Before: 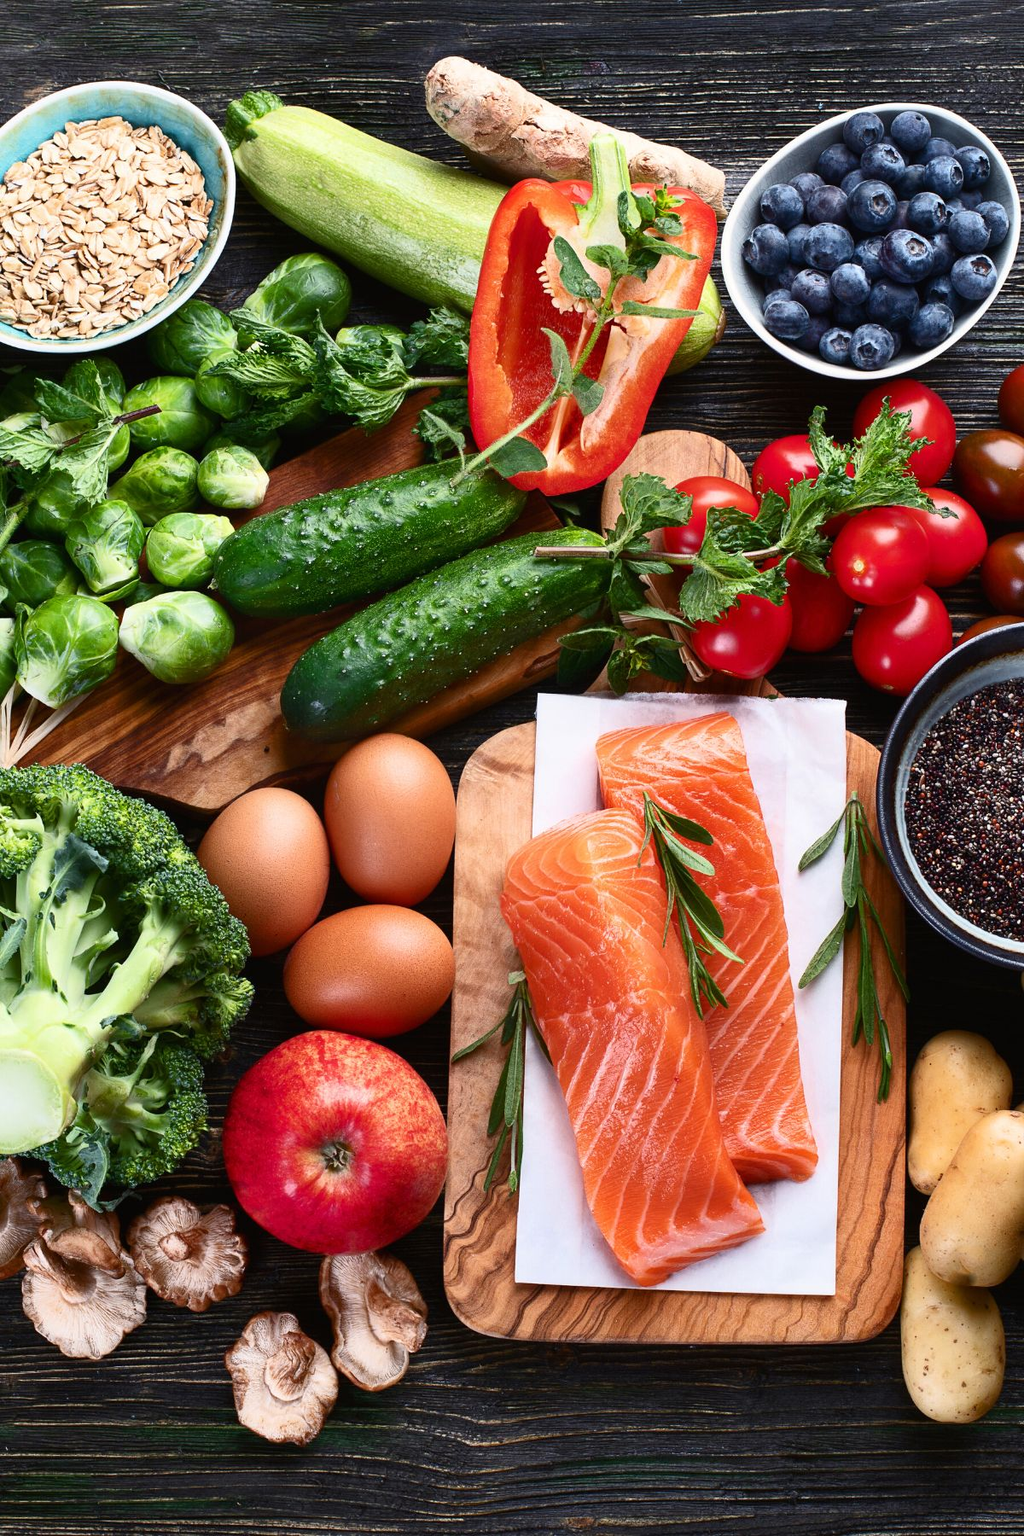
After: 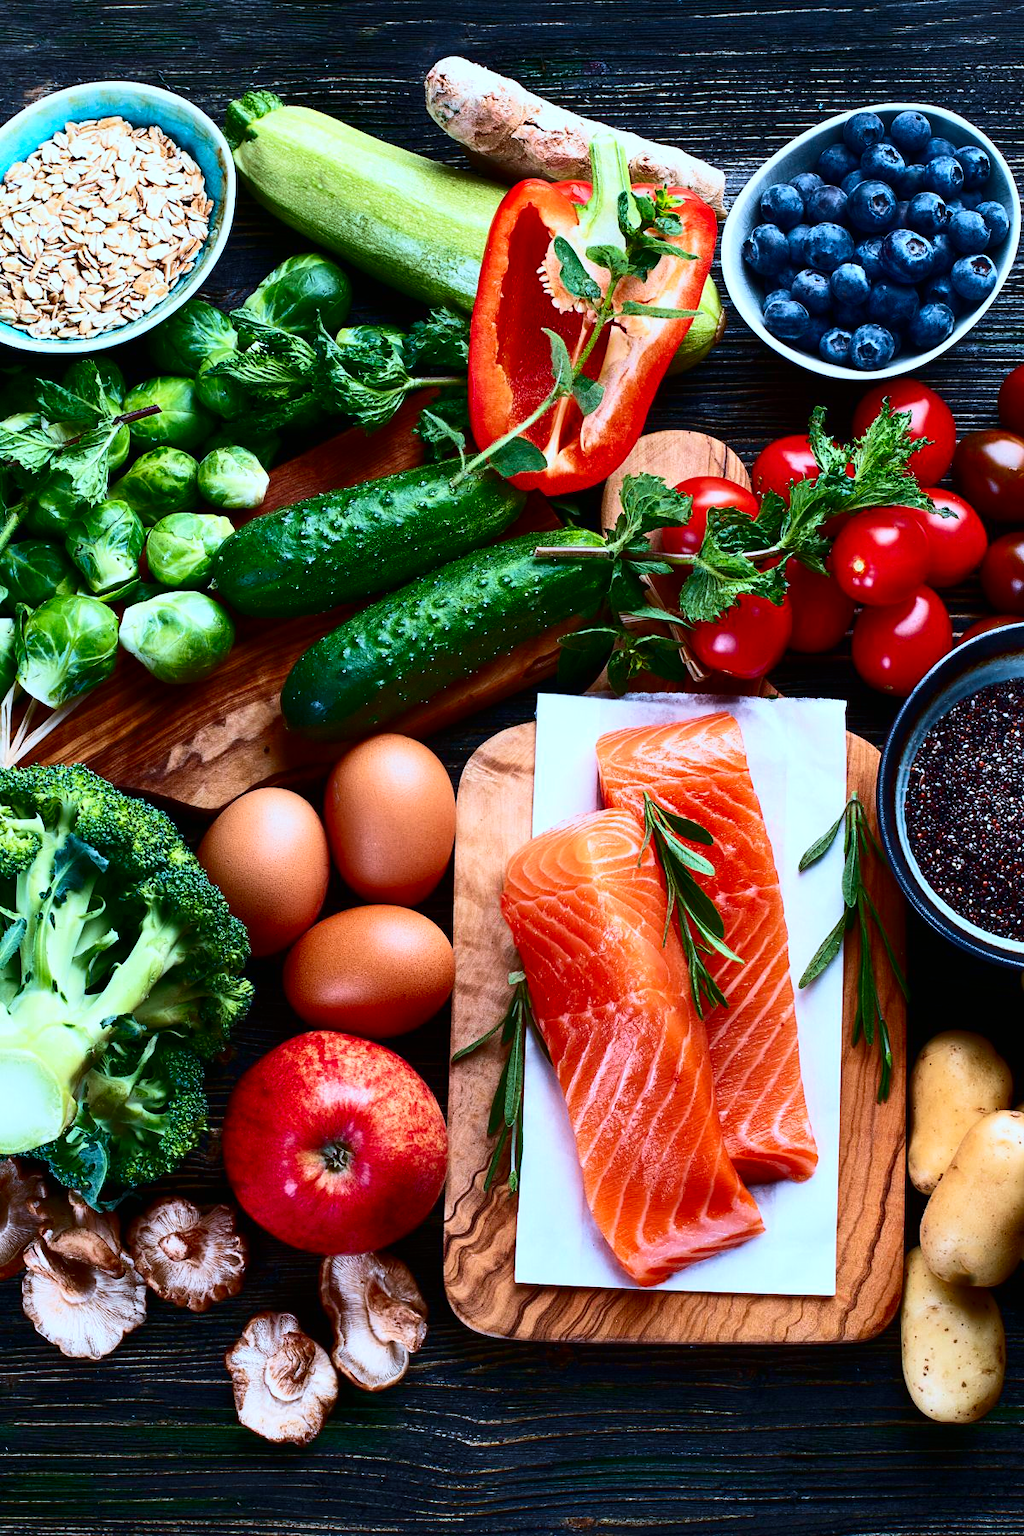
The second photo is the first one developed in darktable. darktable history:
color calibration: output R [1.063, -0.012, -0.003, 0], output G [0, 1.022, 0.021, 0], output B [-0.079, 0.047, 1, 0], illuminant custom, x 0.389, y 0.387, temperature 3838.64 K
contrast brightness saturation: contrast 0.19, brightness -0.11, saturation 0.21
velvia: on, module defaults
